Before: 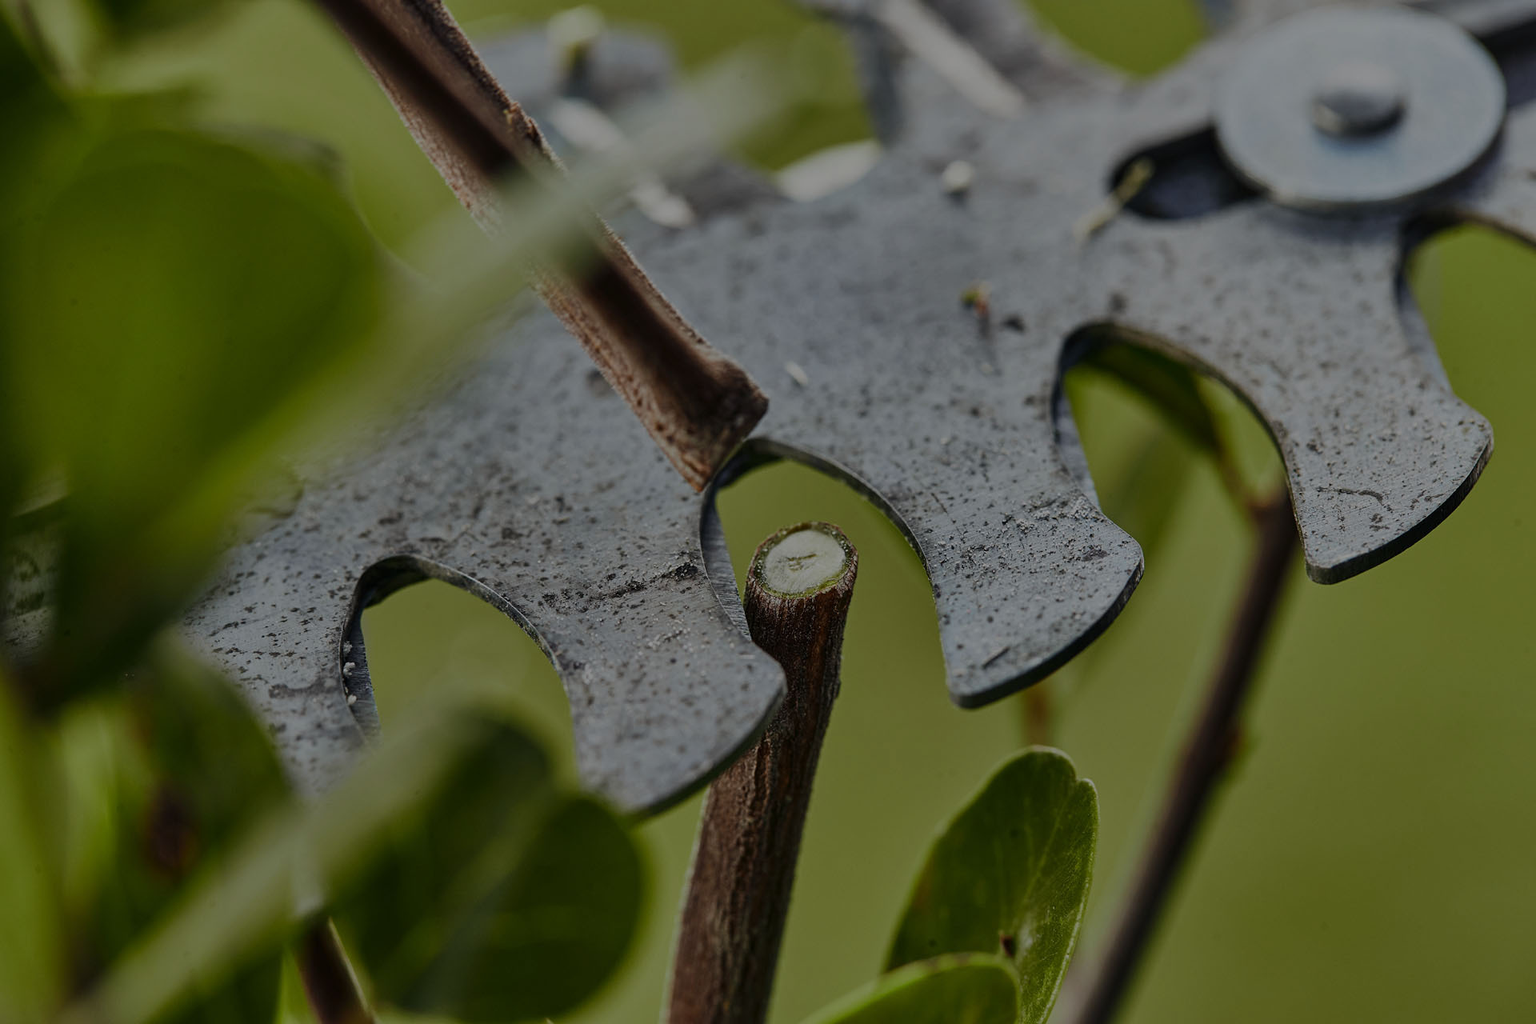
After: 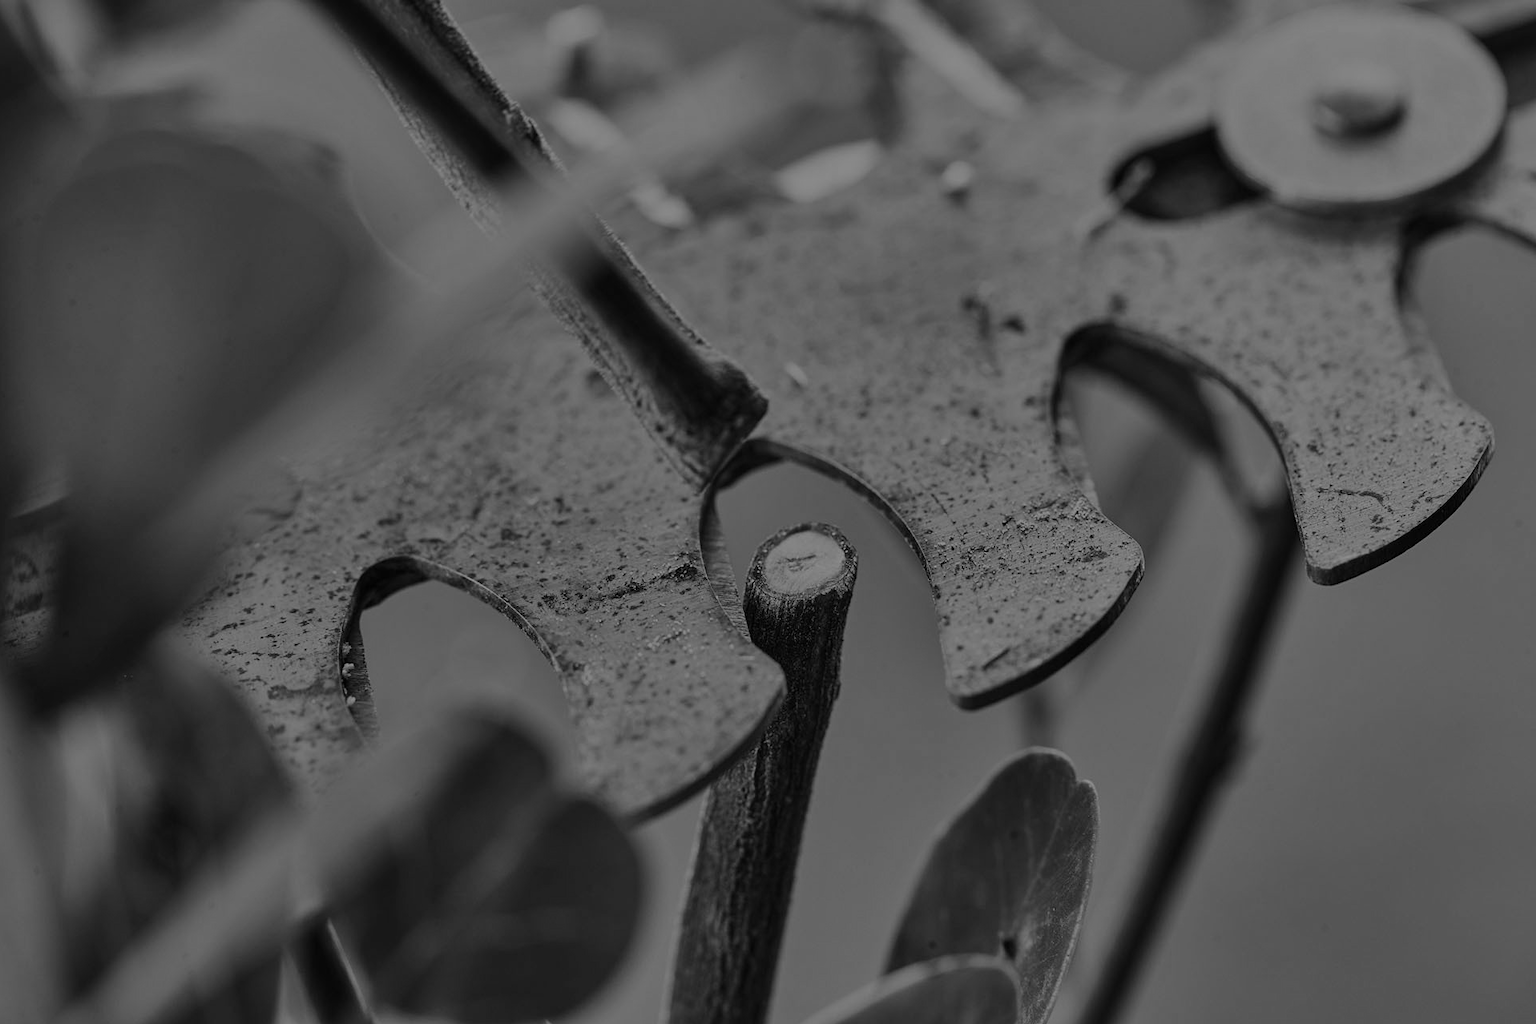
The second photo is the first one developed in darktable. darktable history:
crop and rotate: left 0.126%
monochrome: a -74.22, b 78.2
